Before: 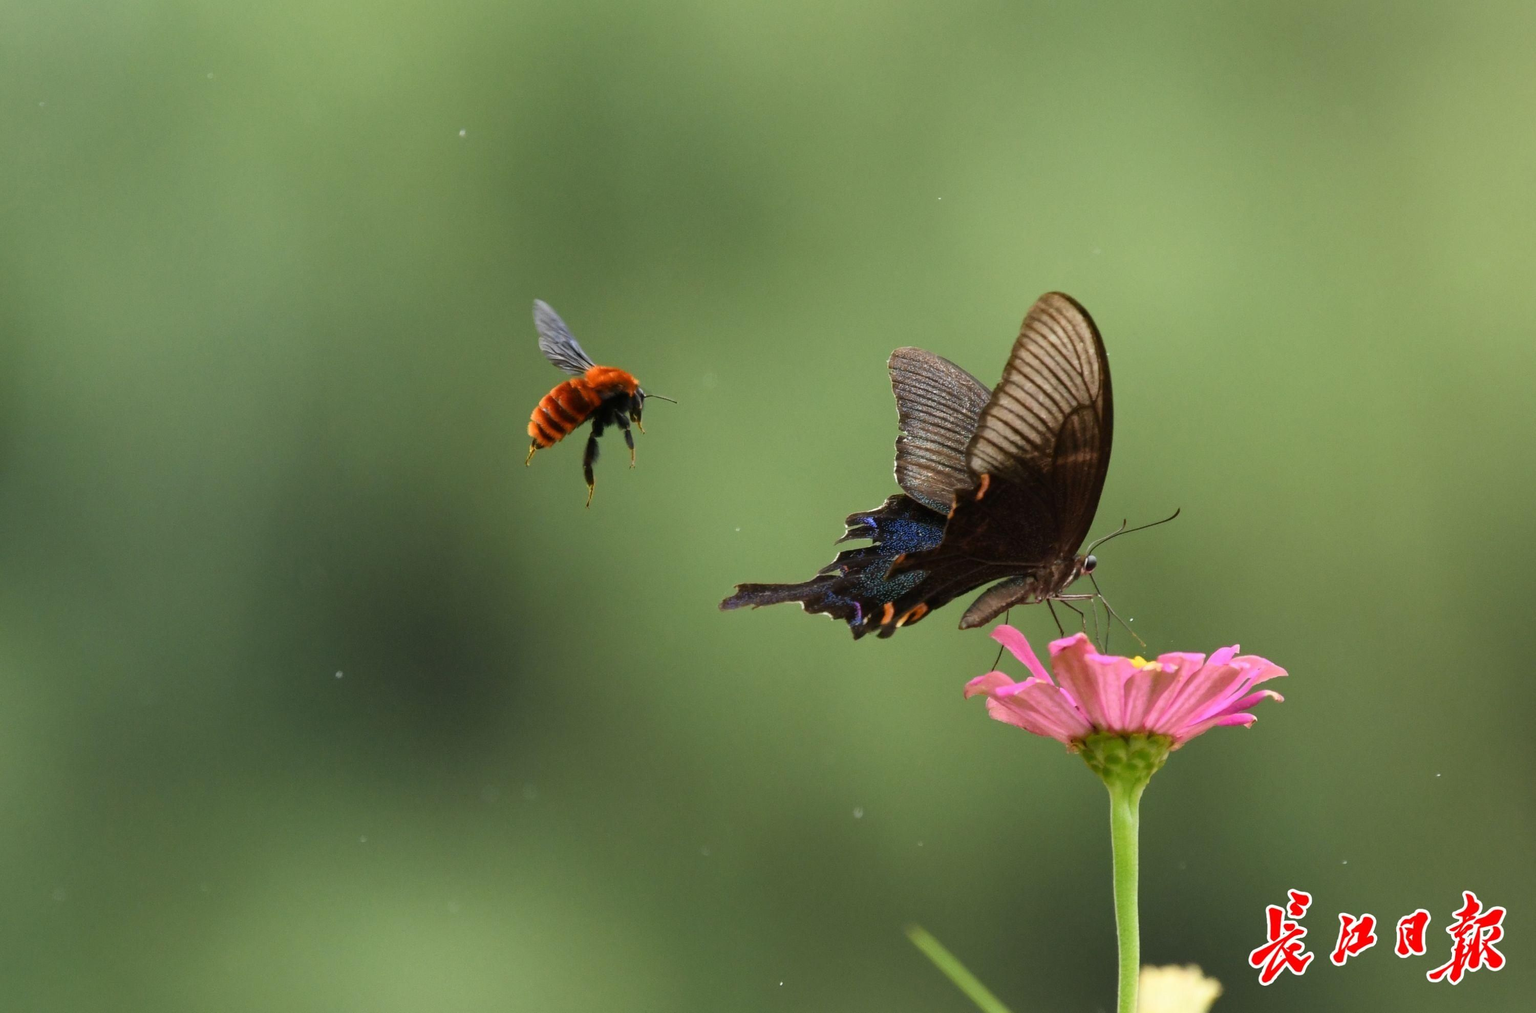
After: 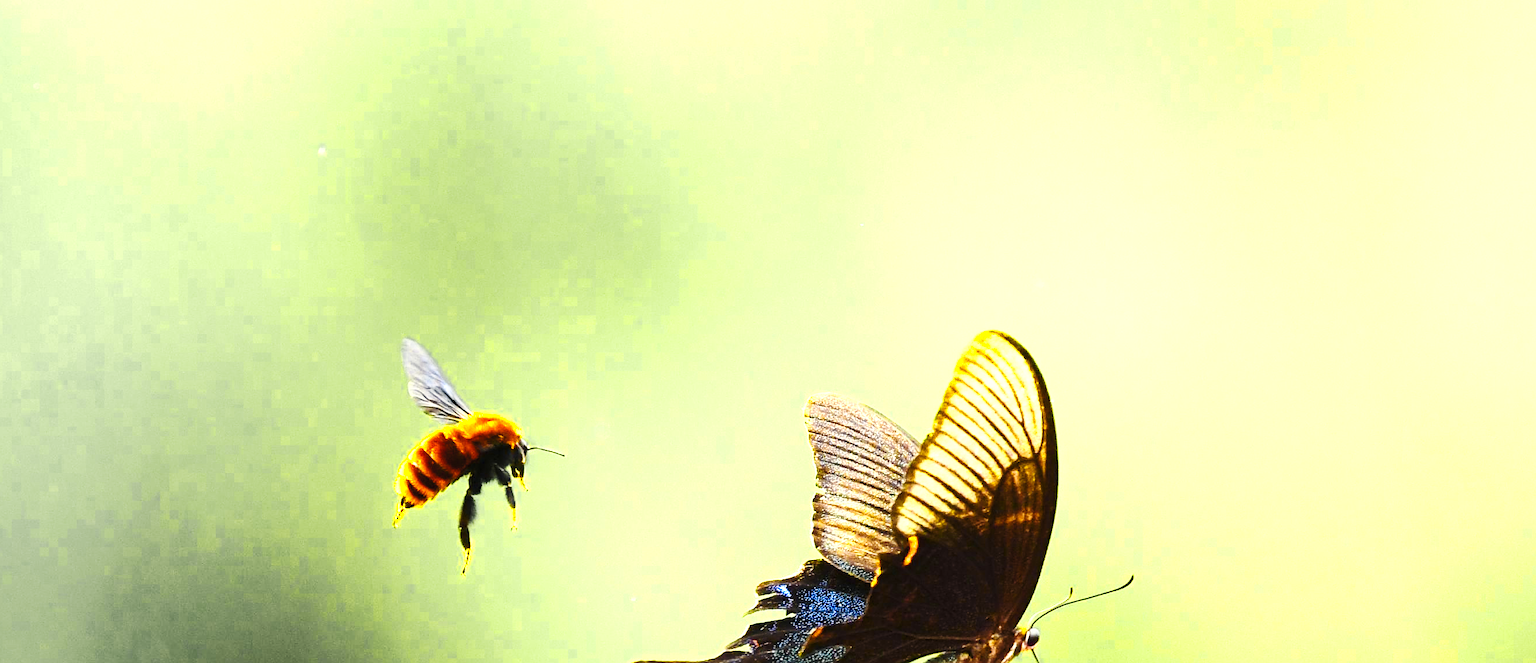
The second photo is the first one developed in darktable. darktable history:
crop and rotate: left 11.622%, bottom 42.099%
contrast brightness saturation: contrast 0.203, brightness 0.17, saturation 0.219
color balance rgb: highlights gain › luminance 6.061%, highlights gain › chroma 2.568%, highlights gain › hue 87.25°, perceptual saturation grading › global saturation 20%, perceptual saturation grading › highlights -14.235%, perceptual saturation grading › shadows 49.914%, perceptual brilliance grading › global brilliance 10.497%
color zones: curves: ch0 [(0.004, 0.306) (0.107, 0.448) (0.252, 0.656) (0.41, 0.398) (0.595, 0.515) (0.768, 0.628)]; ch1 [(0.07, 0.323) (0.151, 0.452) (0.252, 0.608) (0.346, 0.221) (0.463, 0.189) (0.61, 0.368) (0.735, 0.395) (0.921, 0.412)]; ch2 [(0, 0.476) (0.132, 0.512) (0.243, 0.512) (0.397, 0.48) (0.522, 0.376) (0.634, 0.536) (0.761, 0.46)]
base curve: curves: ch0 [(0, 0) (0.028, 0.03) (0.121, 0.232) (0.46, 0.748) (0.859, 0.968) (1, 1)], preserve colors none
sharpen: on, module defaults
